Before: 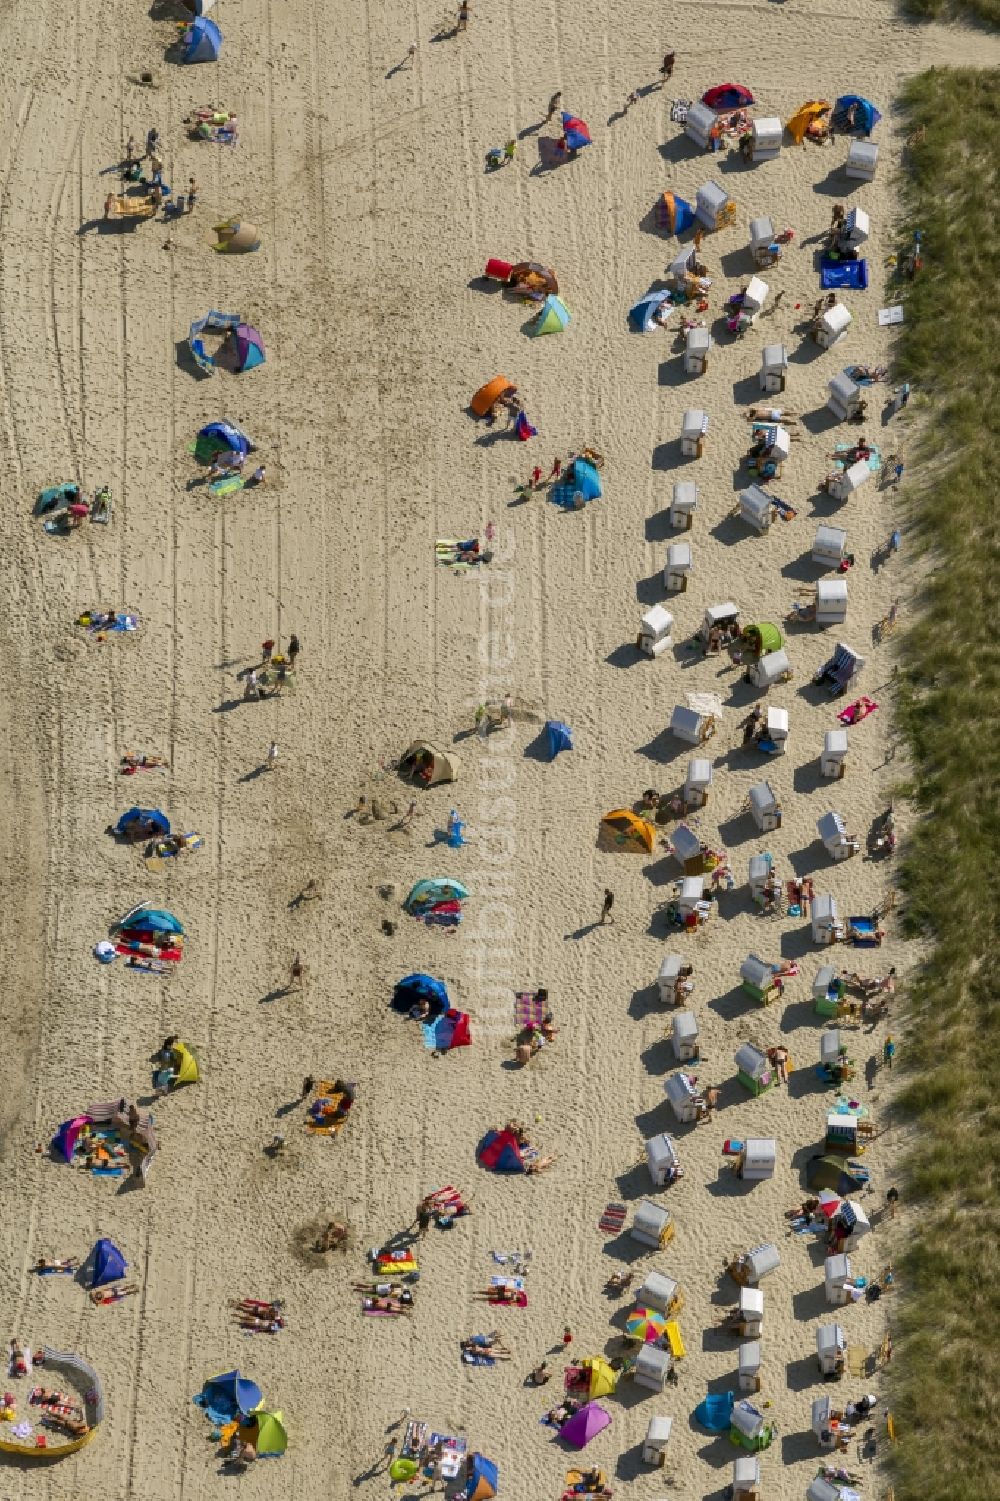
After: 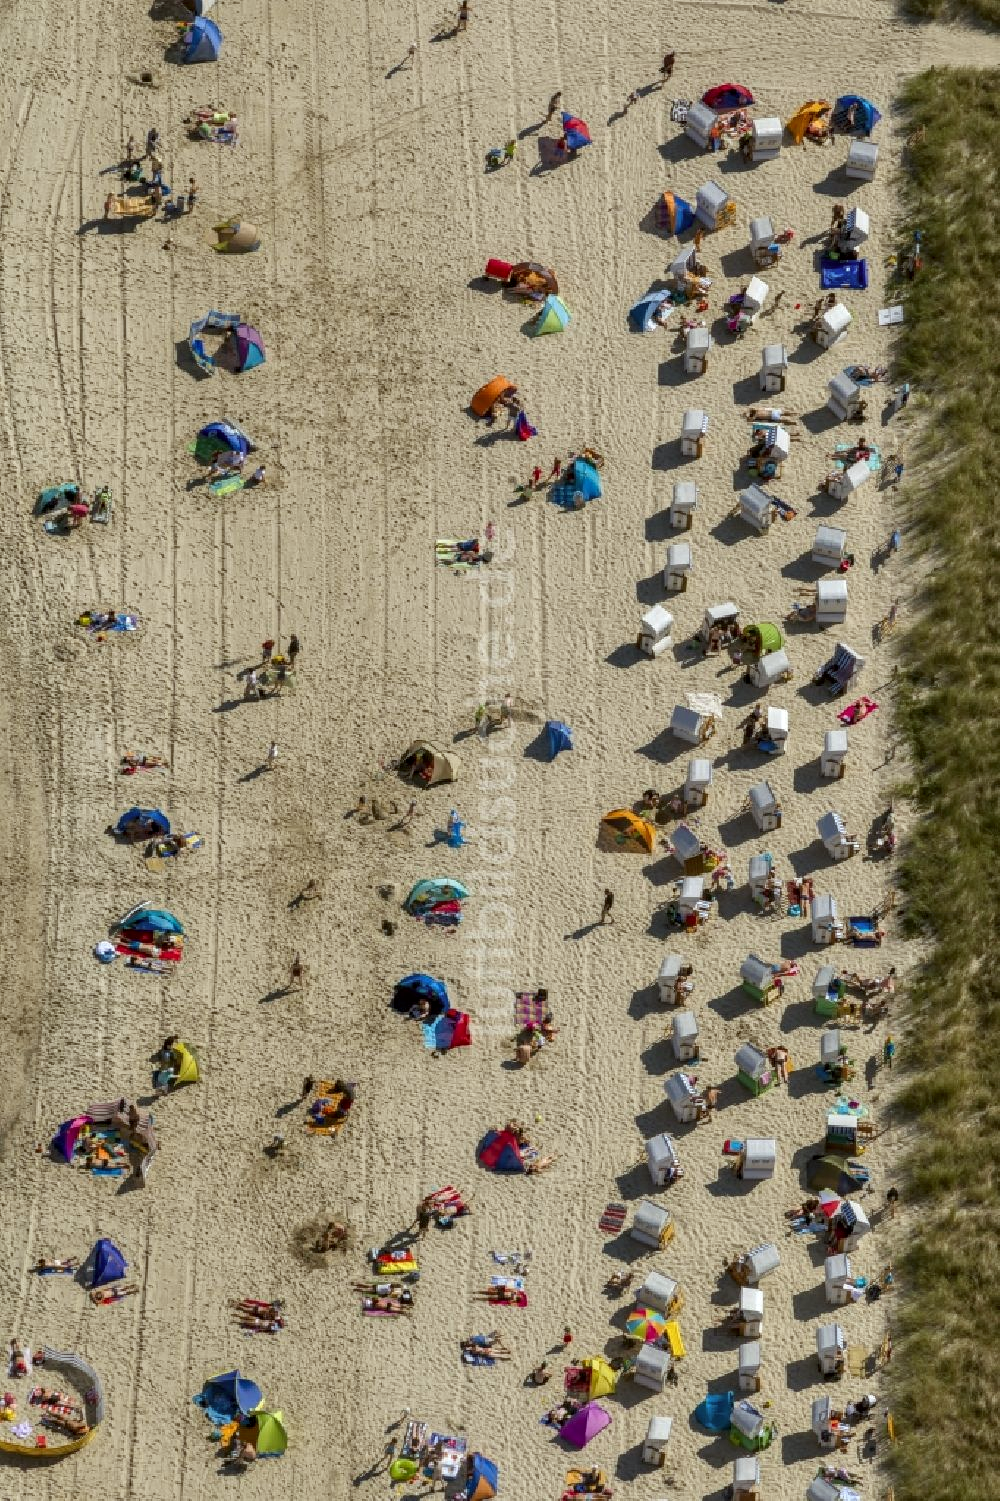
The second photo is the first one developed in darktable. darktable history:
color correction: highlights a* -2.73, highlights b* -2.09, shadows a* 2.41, shadows b* 2.73
local contrast: on, module defaults
